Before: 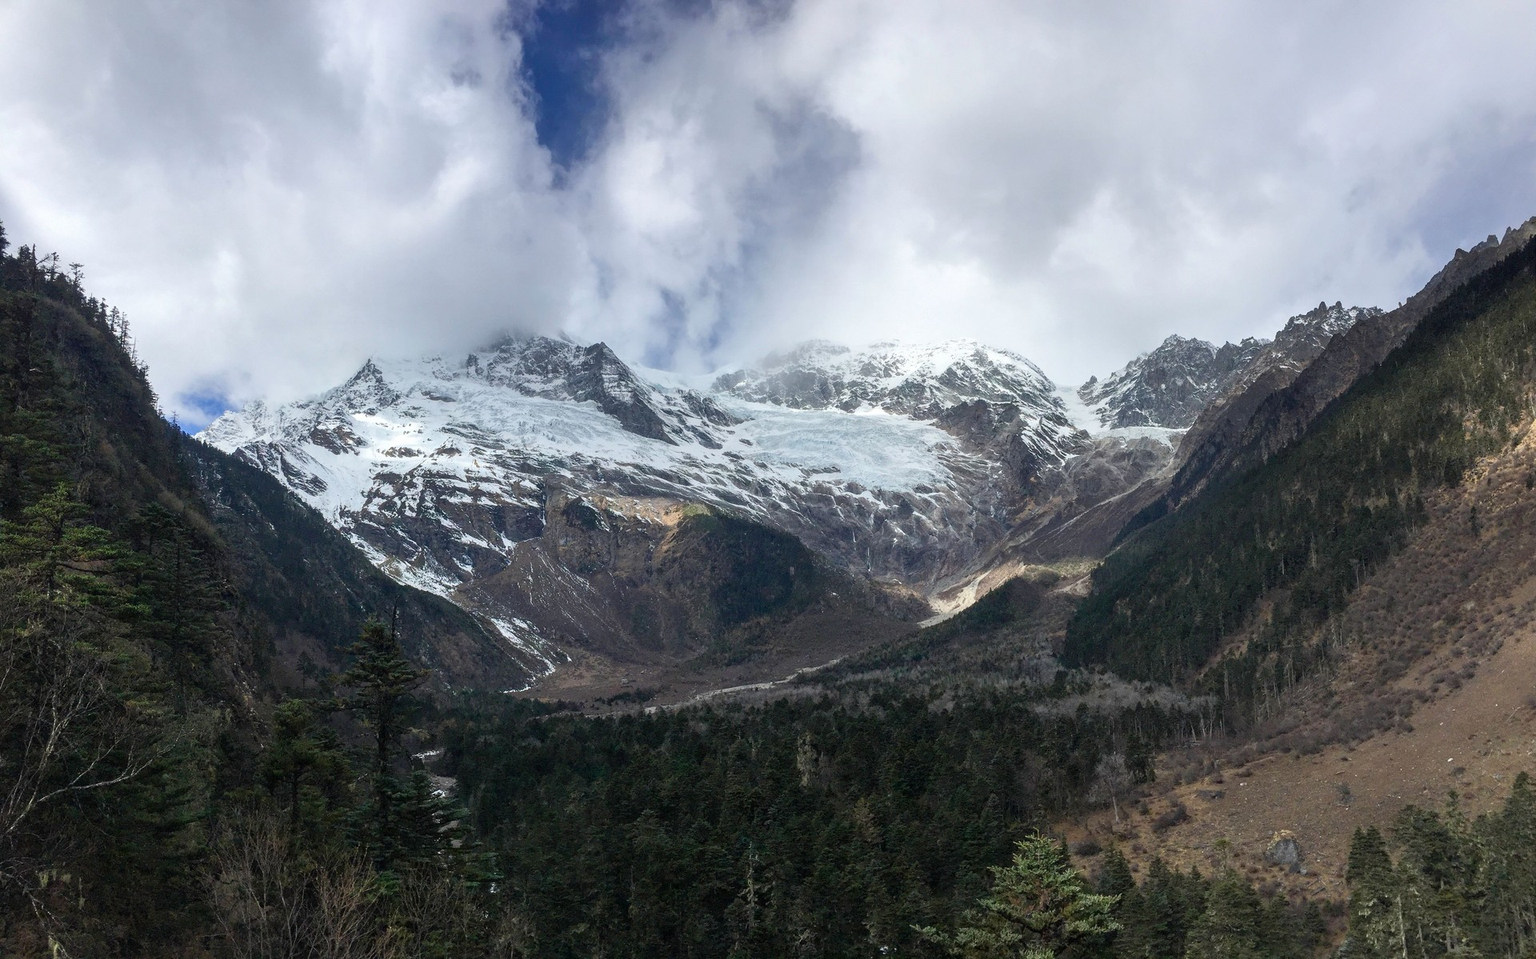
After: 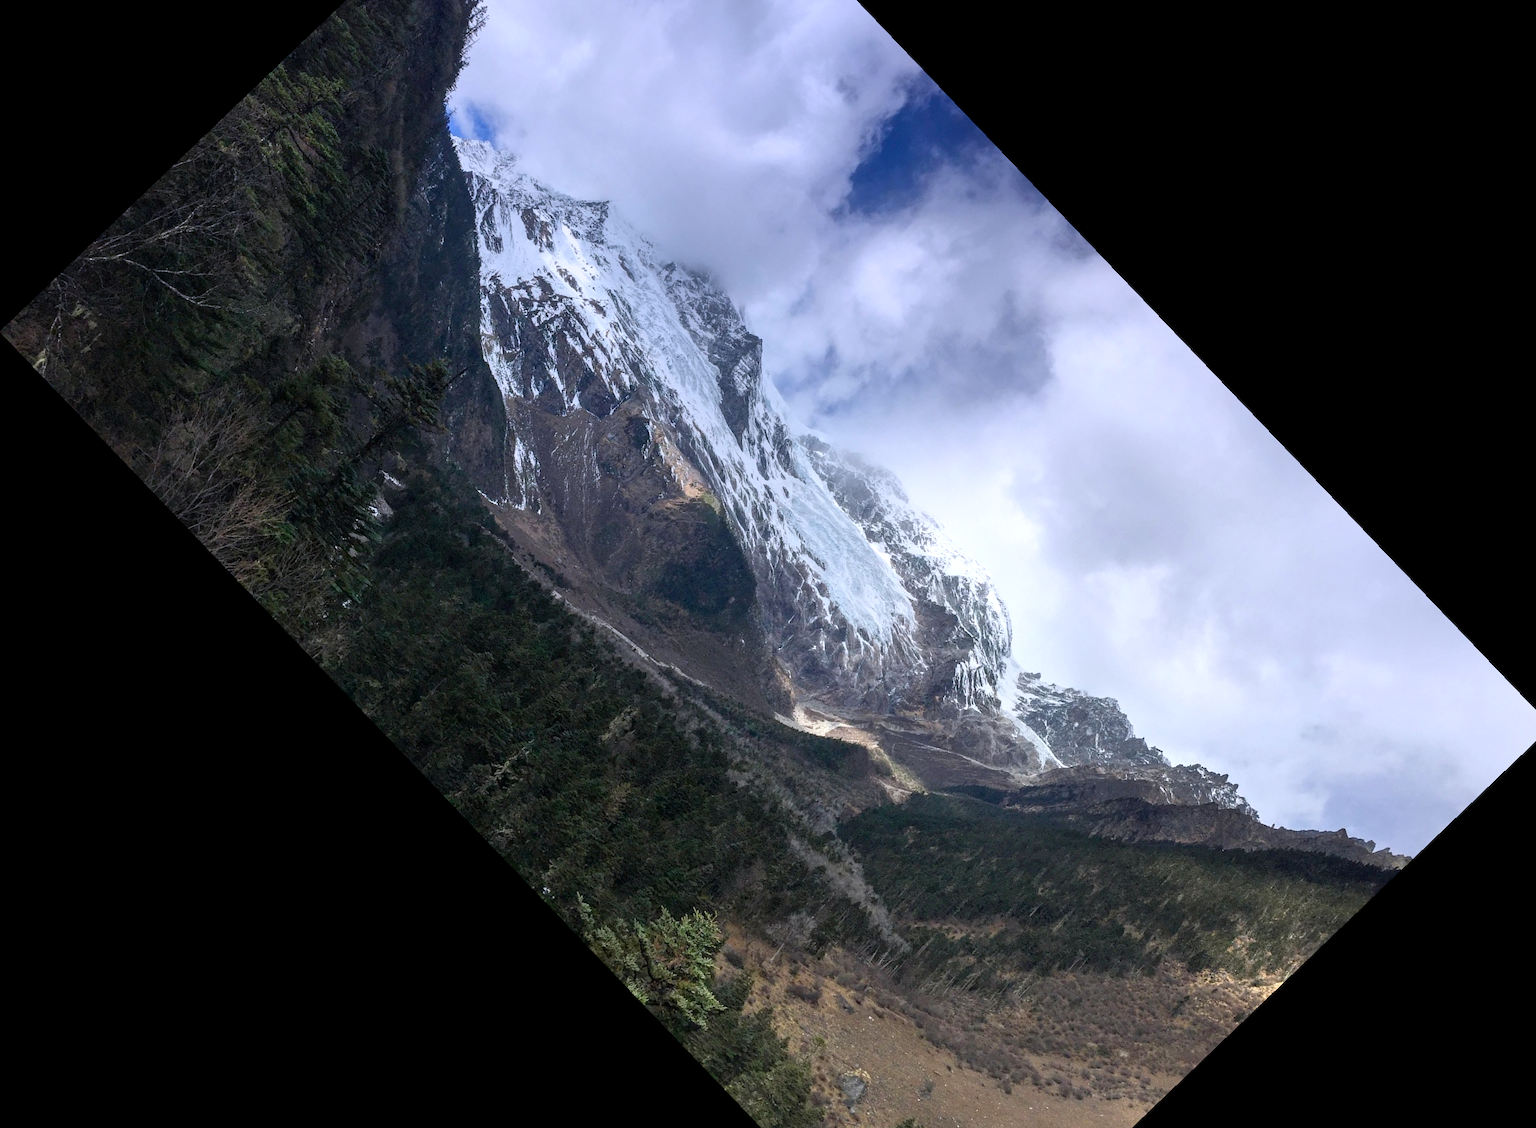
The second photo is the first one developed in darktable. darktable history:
exposure: black level correction 0.001, exposure 0.5 EV, compensate exposure bias true, compensate highlight preservation false
graduated density: hue 238.83°, saturation 50%
crop and rotate: angle -46.26°, top 16.234%, right 0.912%, bottom 11.704%
